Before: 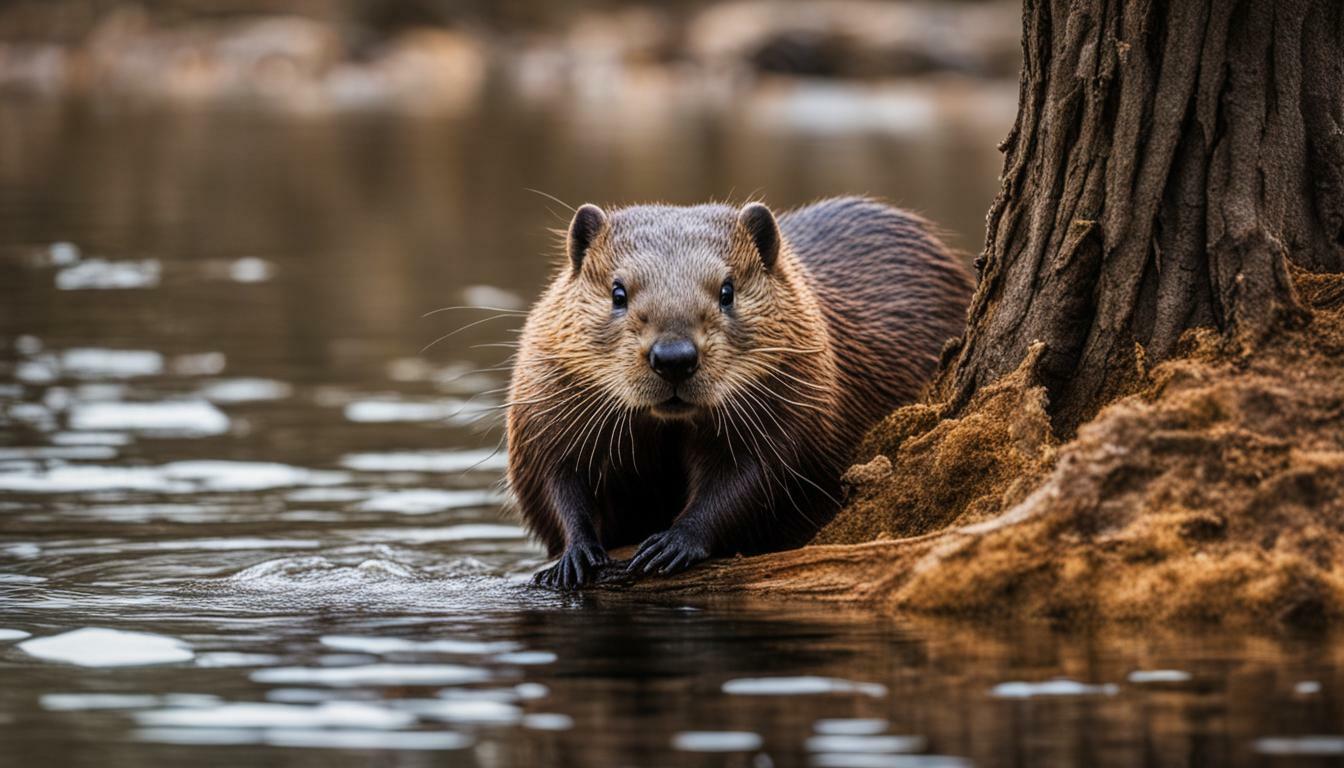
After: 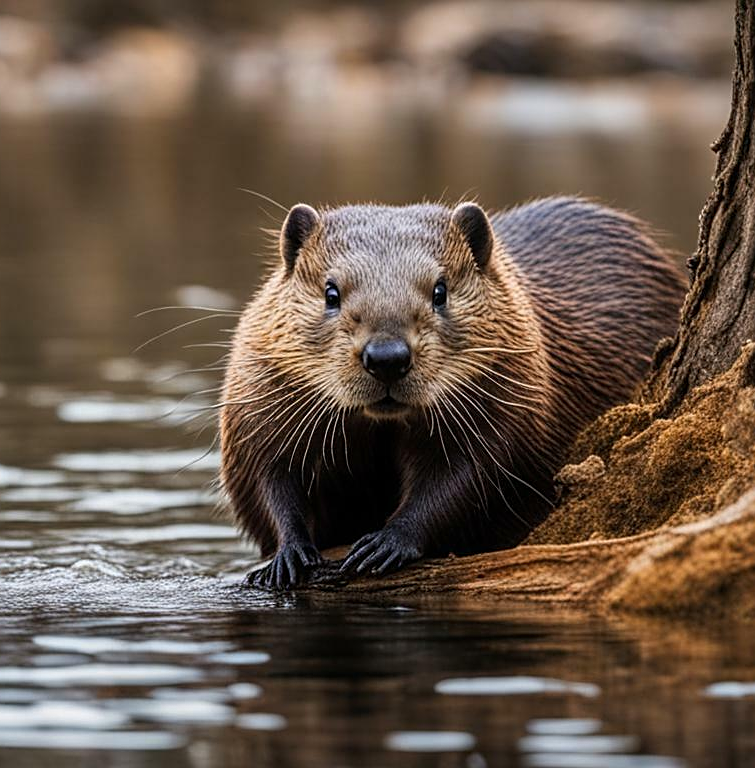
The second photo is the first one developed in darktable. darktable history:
crop: left 21.413%, right 22.368%
sharpen: amount 0.463
